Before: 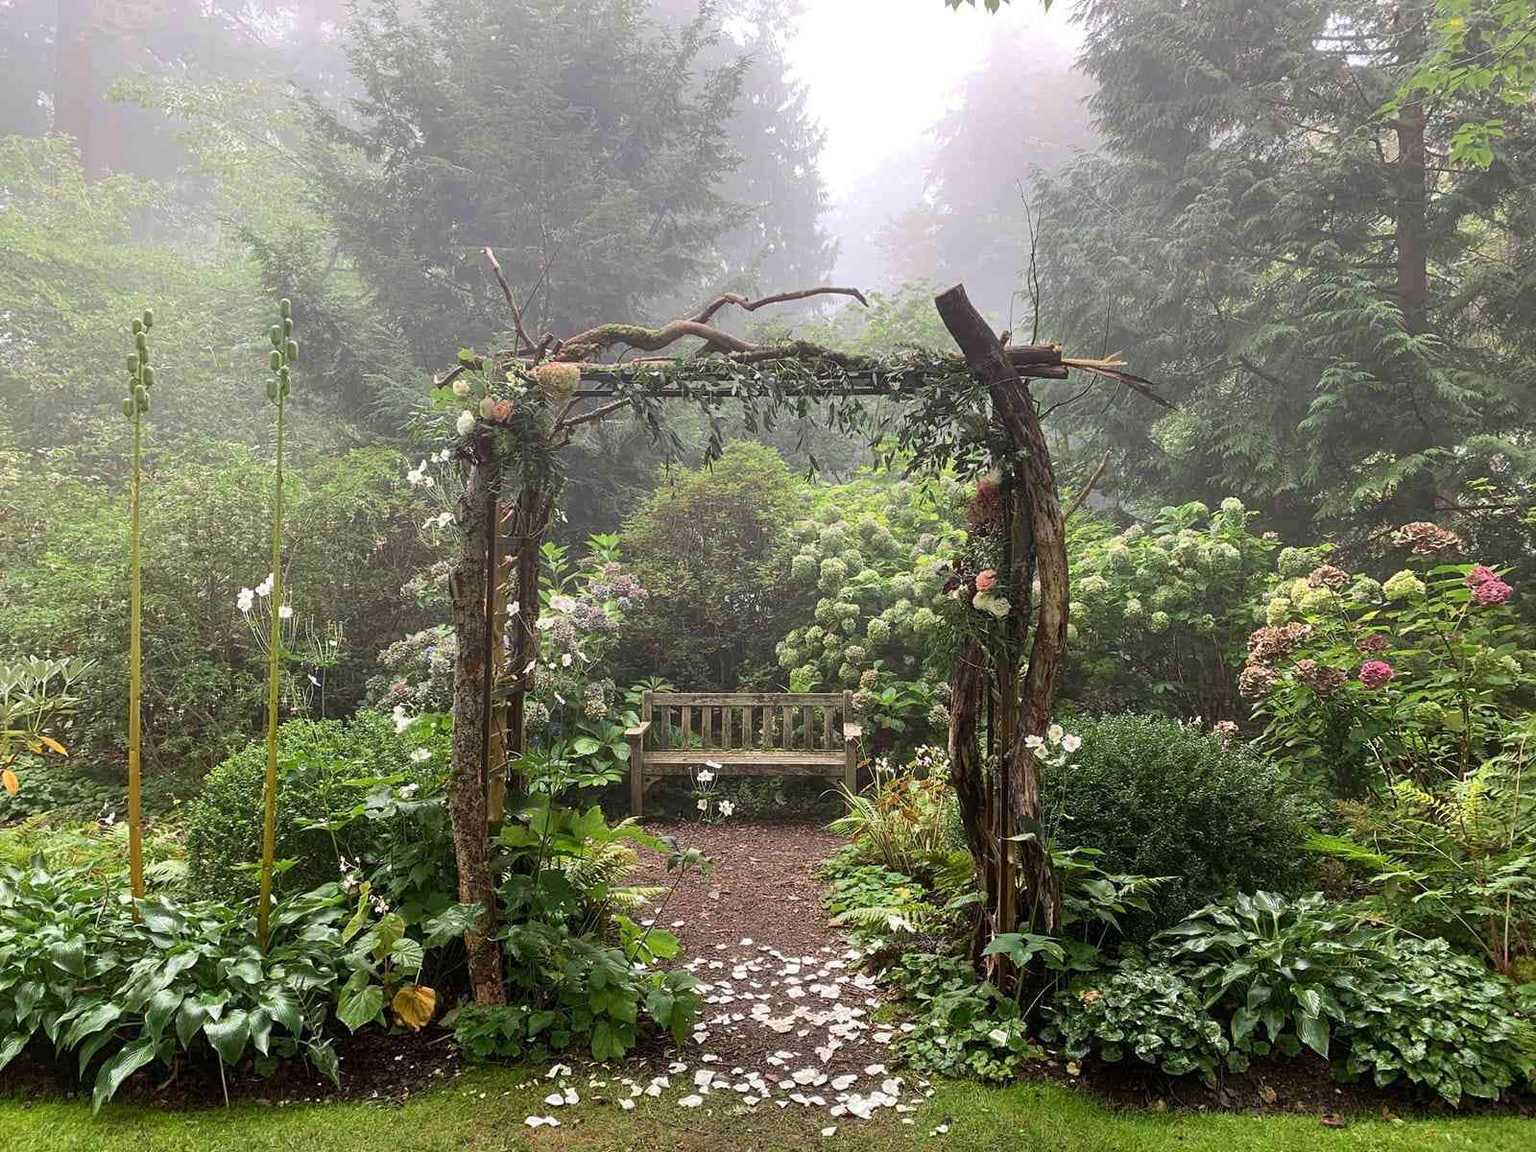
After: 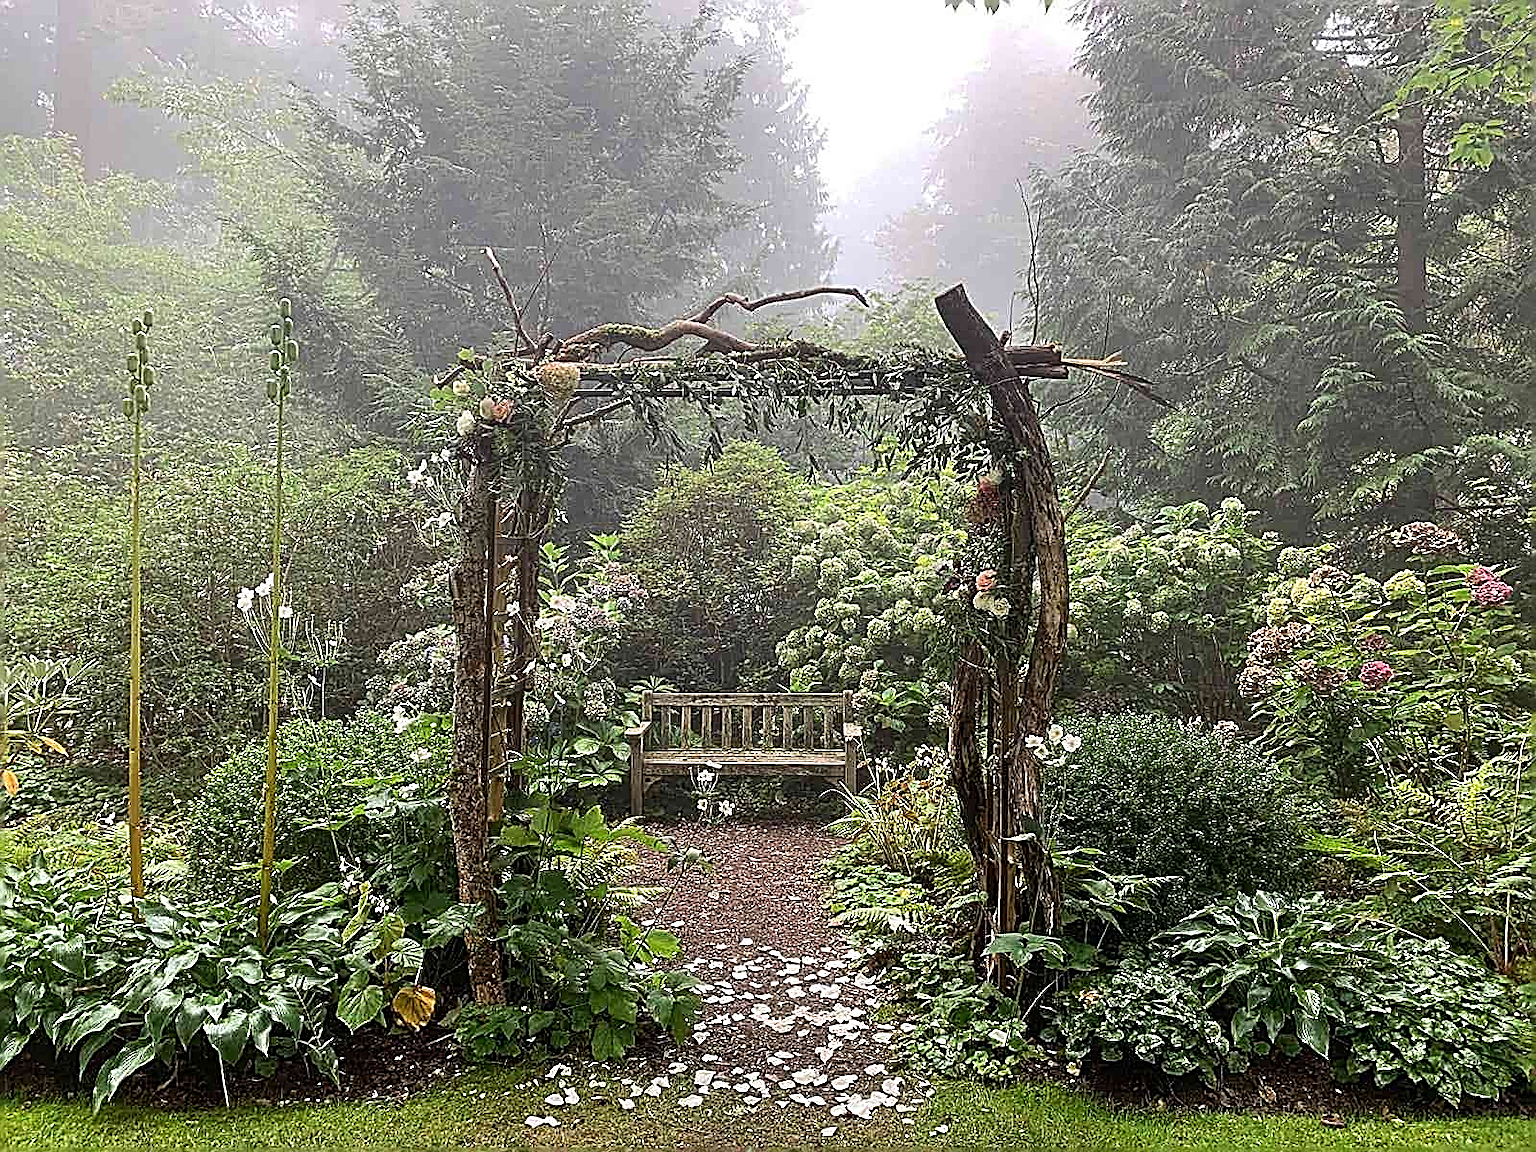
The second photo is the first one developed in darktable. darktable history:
sharpen: amount 1.984
